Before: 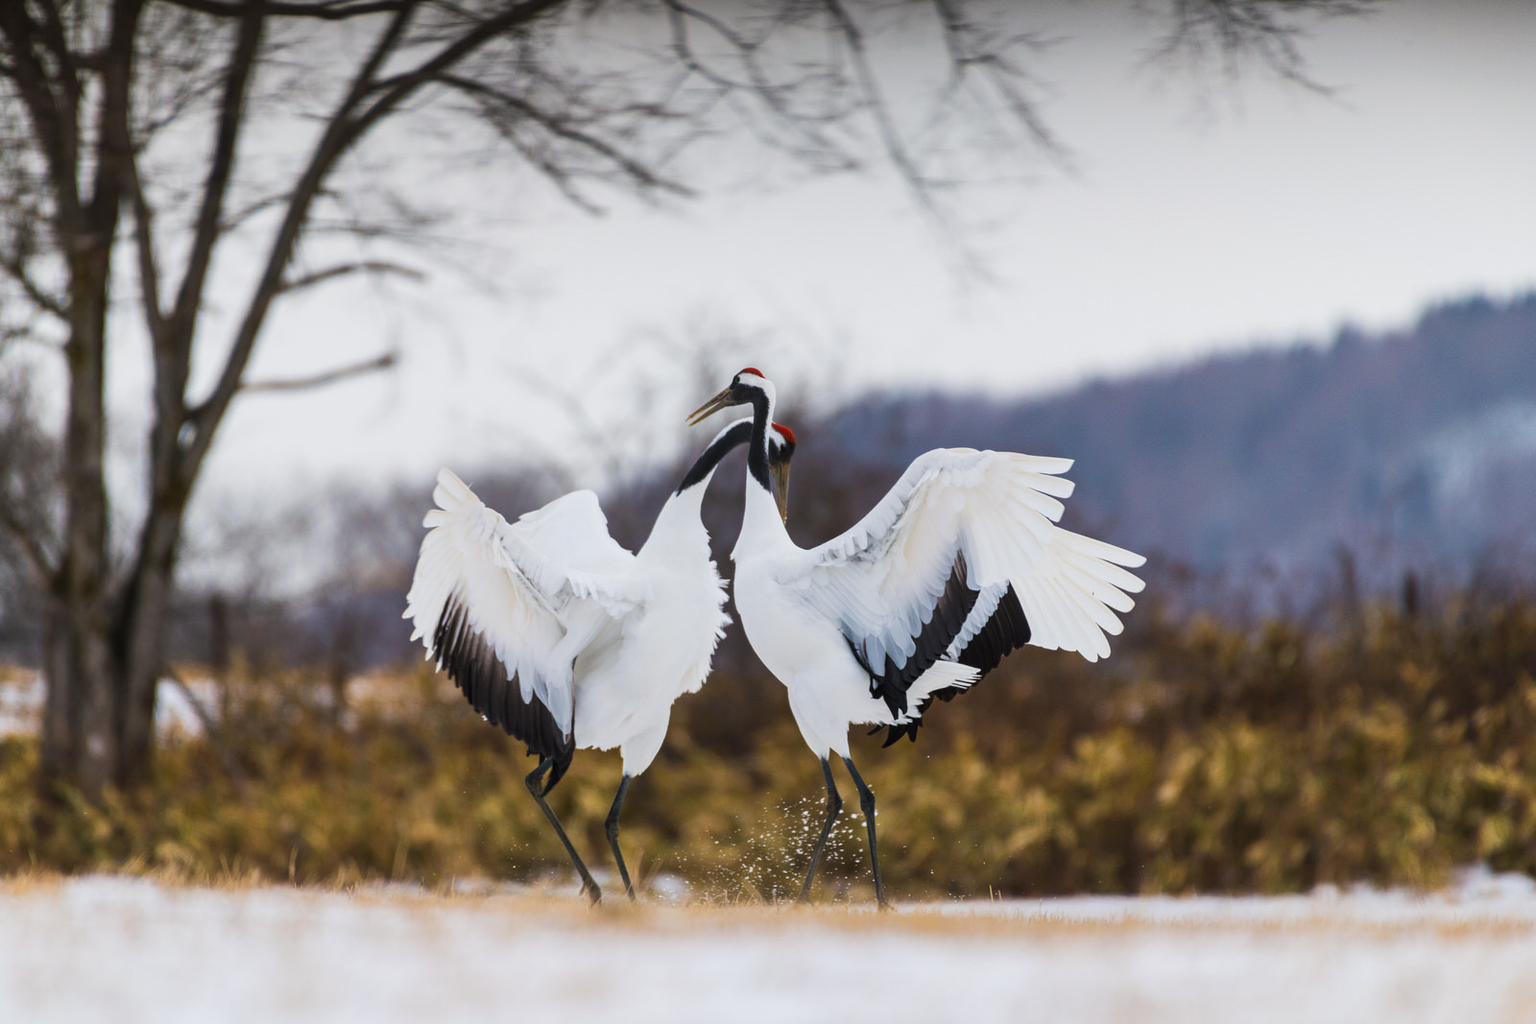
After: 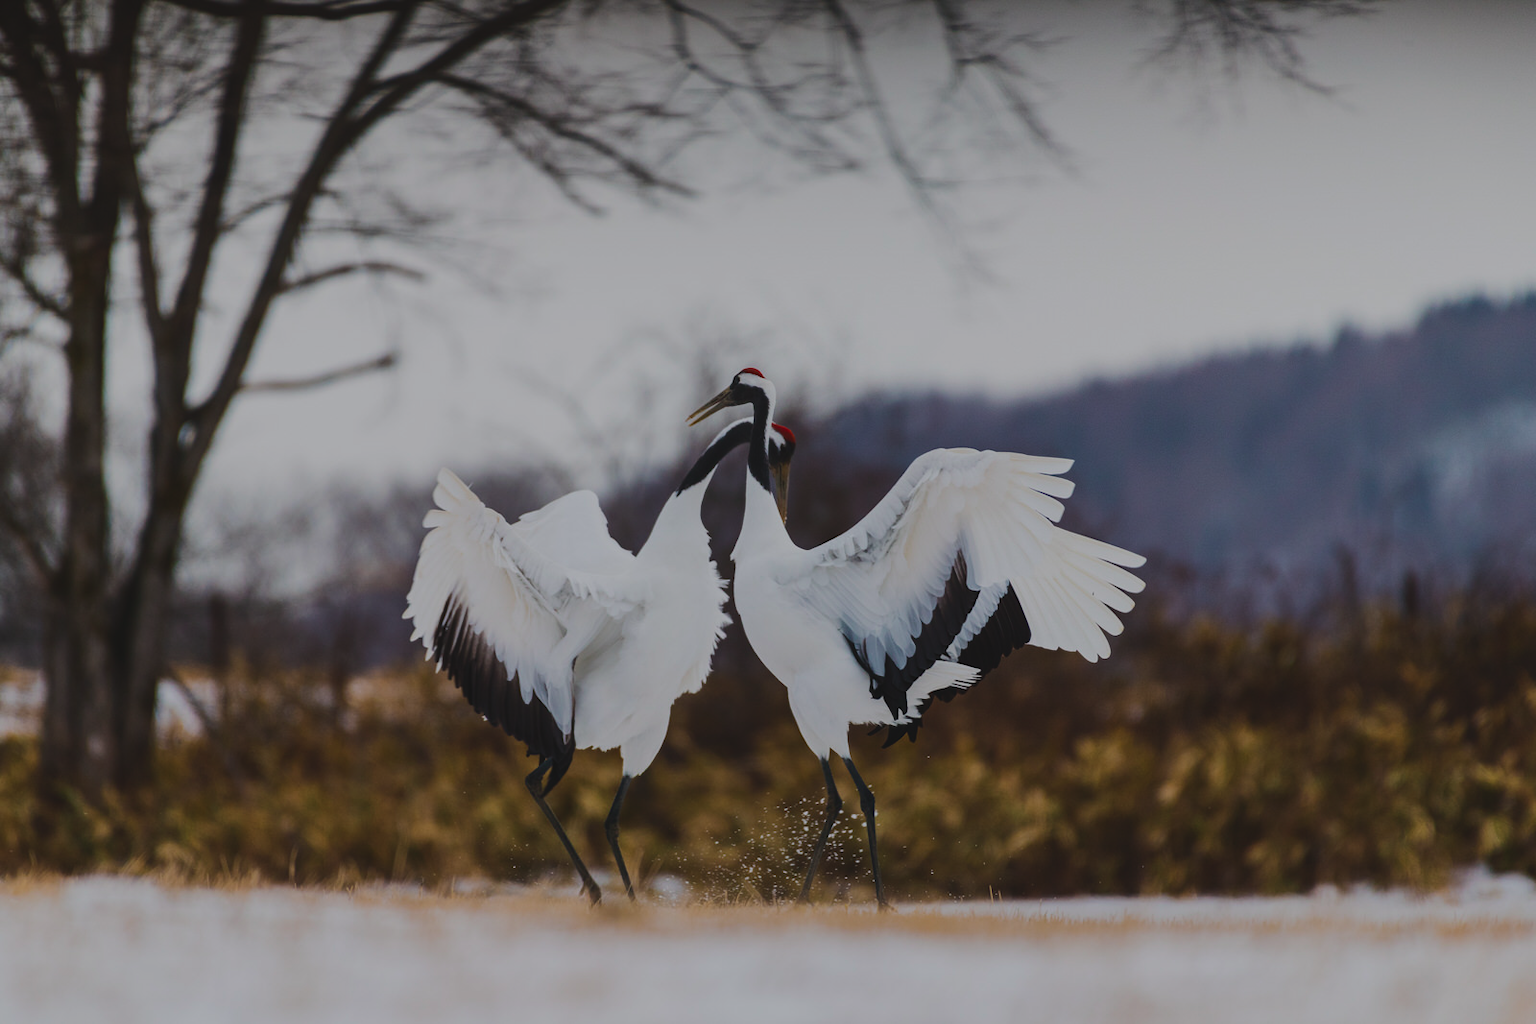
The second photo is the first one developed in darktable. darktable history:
tone curve: curves: ch0 [(0, 0) (0.183, 0.152) (0.571, 0.594) (1, 1)]; ch1 [(0, 0) (0.394, 0.307) (0.5, 0.5) (0.586, 0.597) (0.625, 0.647) (1, 1)]; ch2 [(0, 0) (0.5, 0.5) (0.604, 0.616) (1, 1)], color space Lab, independent channels, preserve colors none
exposure: black level correction -0.018, exposure -1.095 EV, compensate highlight preservation false
